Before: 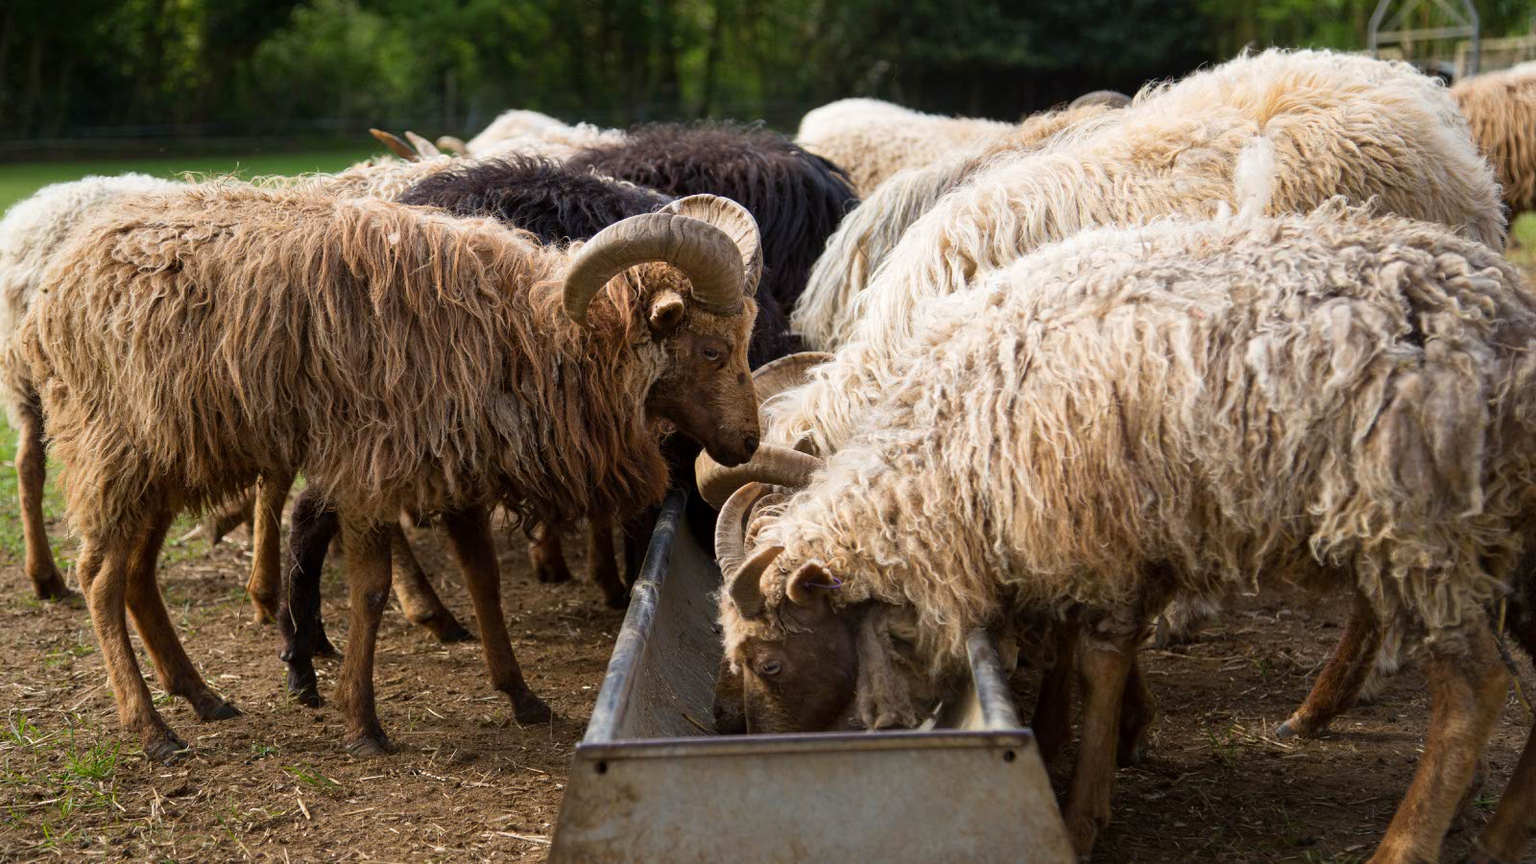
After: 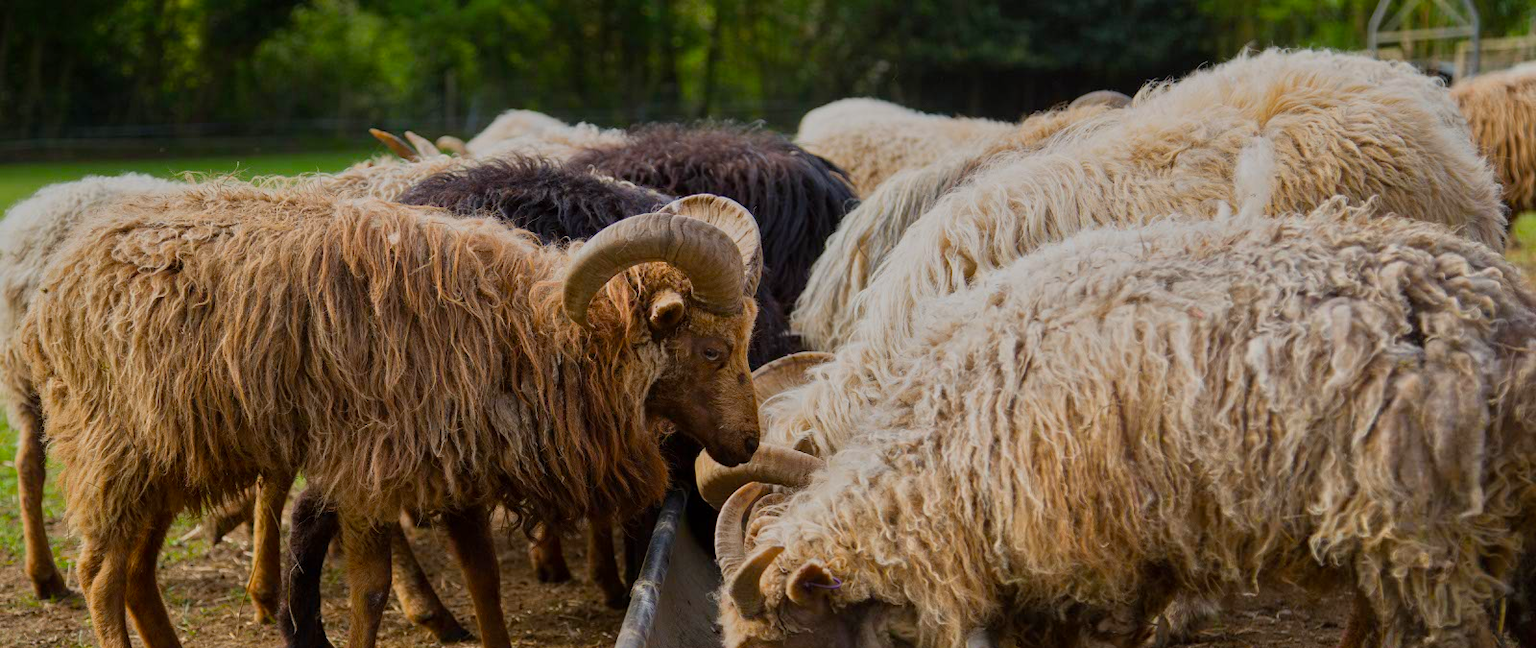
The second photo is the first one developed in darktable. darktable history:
tone equalizer: -8 EV -0.002 EV, -7 EV 0.005 EV, -6 EV -0.008 EV, -5 EV 0.007 EV, -4 EV -0.042 EV, -3 EV -0.233 EV, -2 EV -0.662 EV, -1 EV -0.983 EV, +0 EV -0.969 EV, smoothing diameter 2%, edges refinement/feathering 20, mask exposure compensation -1.57 EV, filter diffusion 5
crop: bottom 24.988%
color balance: output saturation 120%
